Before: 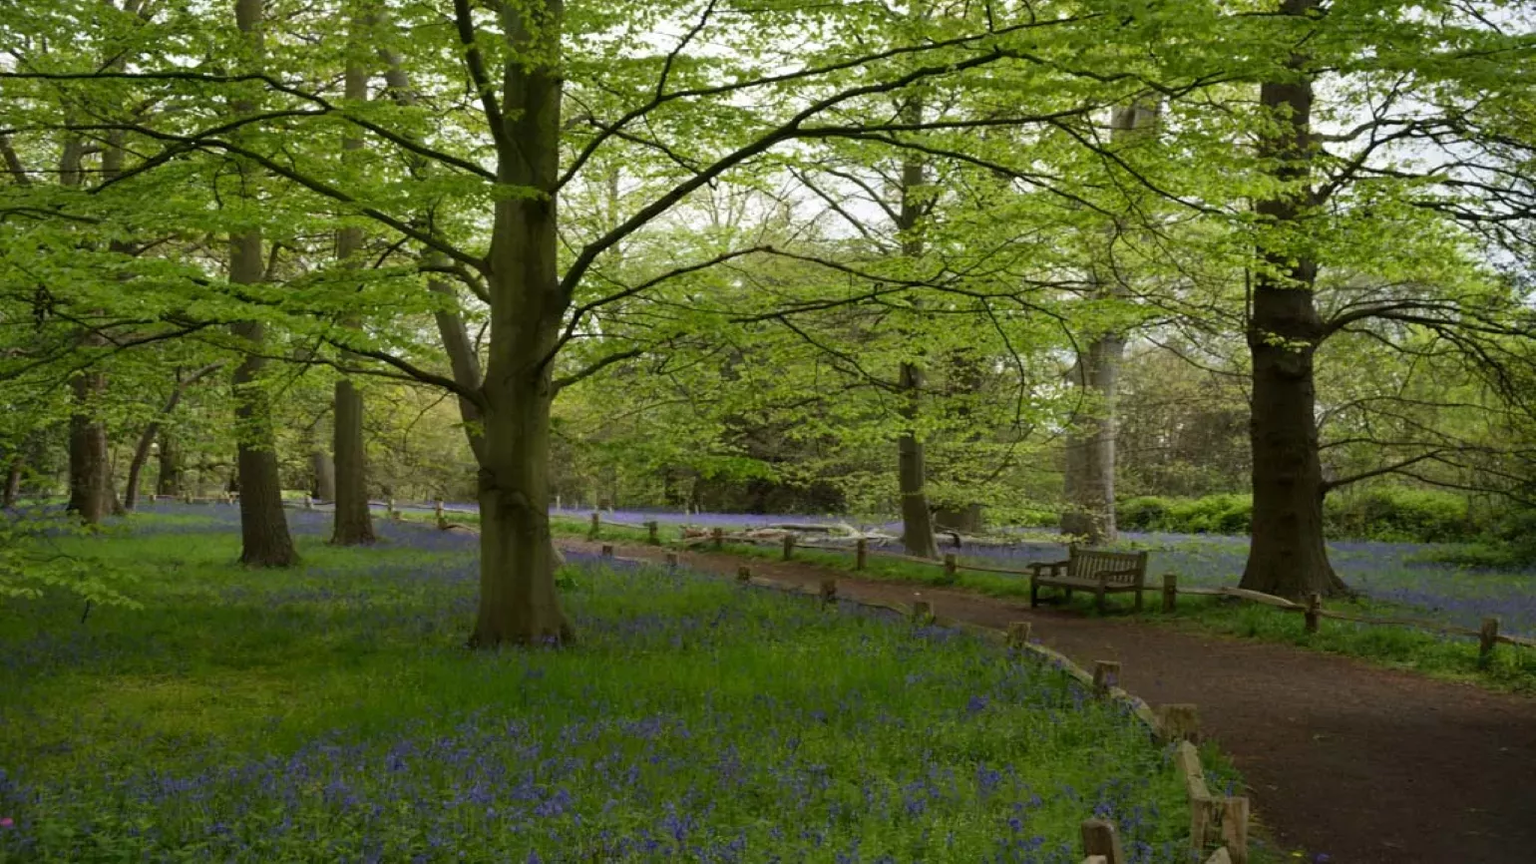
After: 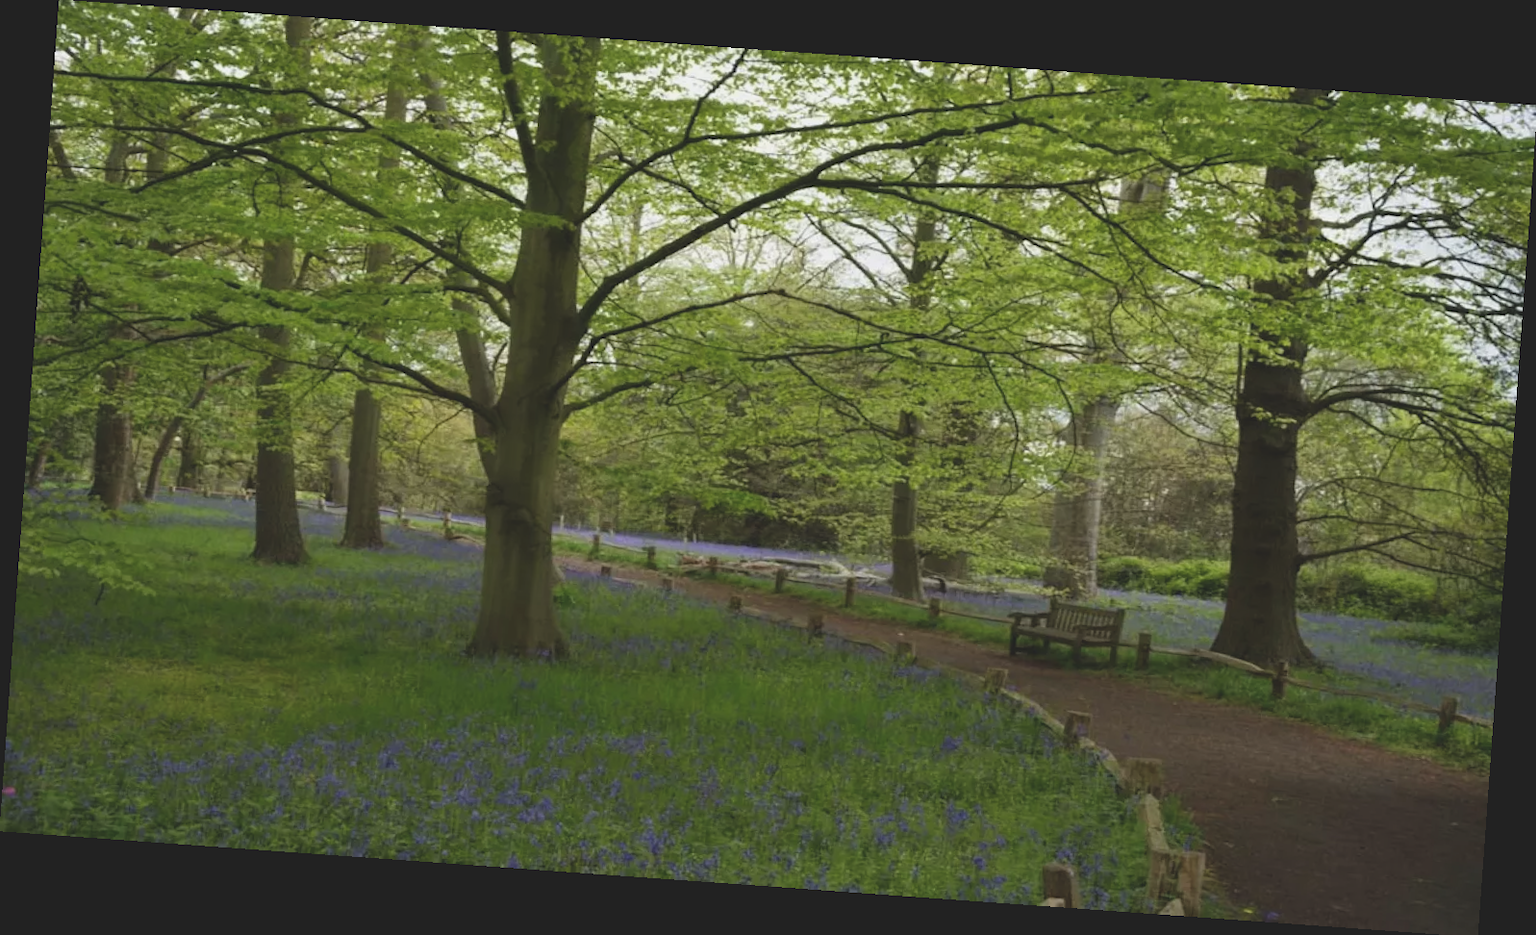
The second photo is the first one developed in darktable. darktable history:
rotate and perspective: rotation 4.1°, automatic cropping off
color balance: lift [1.01, 1, 1, 1], gamma [1.097, 1, 1, 1], gain [0.85, 1, 1, 1]
